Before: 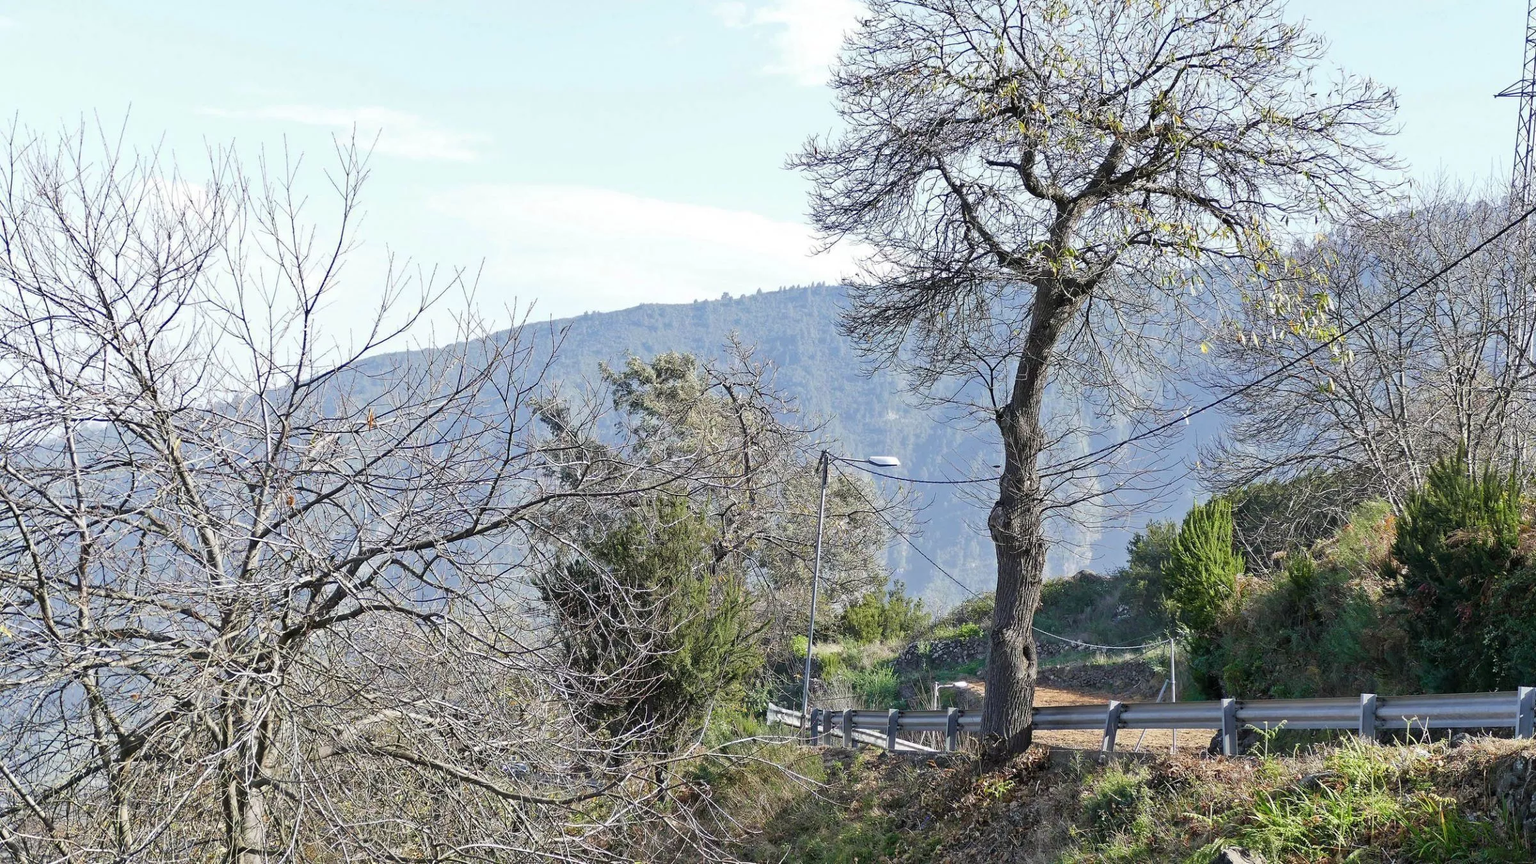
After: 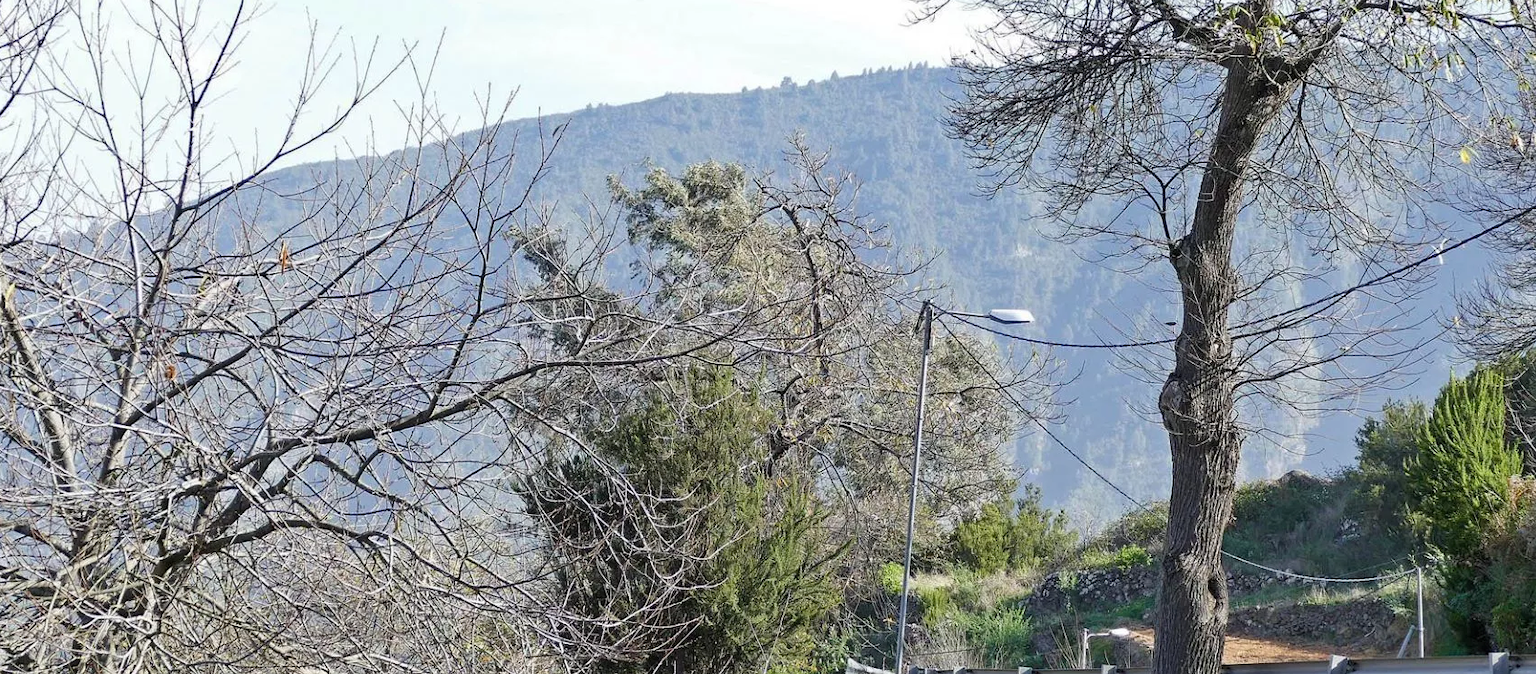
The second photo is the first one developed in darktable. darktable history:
crop: left 11.102%, top 27.62%, right 18.283%, bottom 17.201%
